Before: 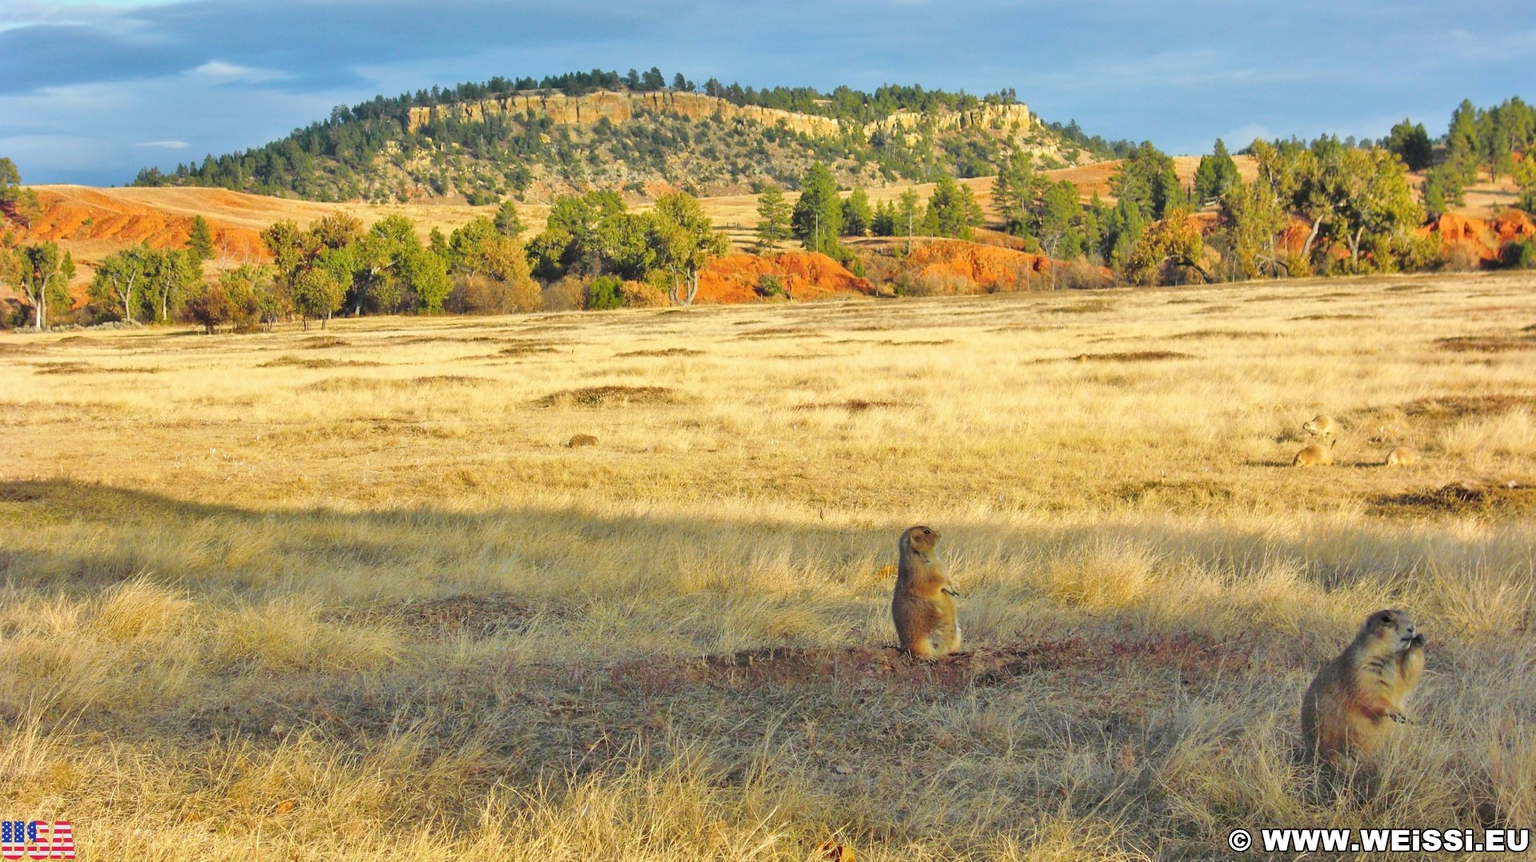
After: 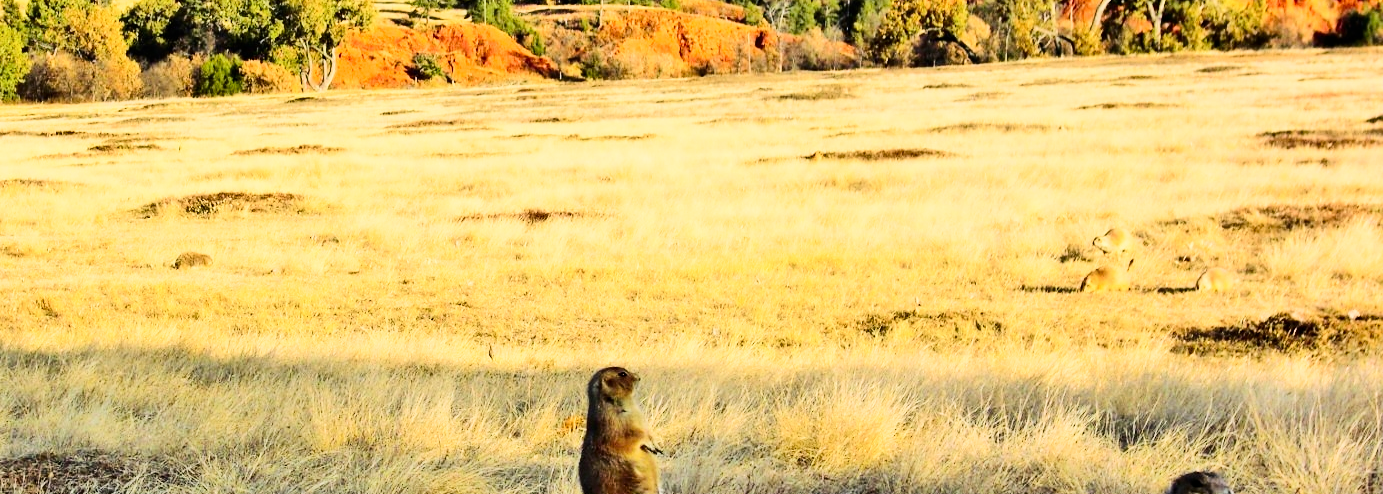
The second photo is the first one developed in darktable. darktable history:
crop and rotate: left 27.938%, top 27.046%, bottom 27.046%
filmic rgb: black relative exposure -5 EV, hardness 2.88, contrast 1.3, highlights saturation mix -30%
contrast brightness saturation: contrast 0.4, brightness 0.05, saturation 0.25
